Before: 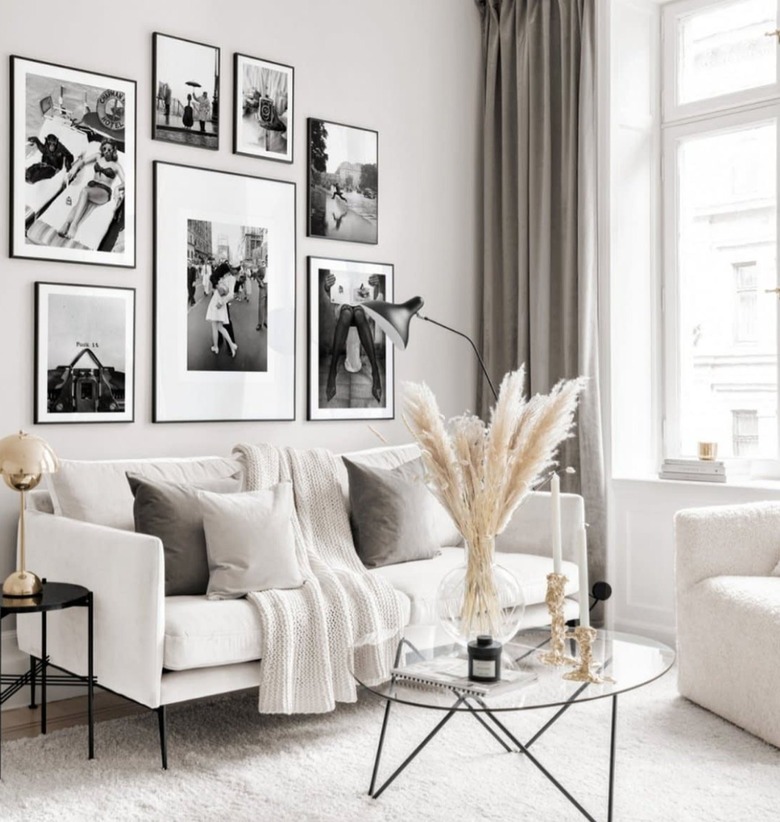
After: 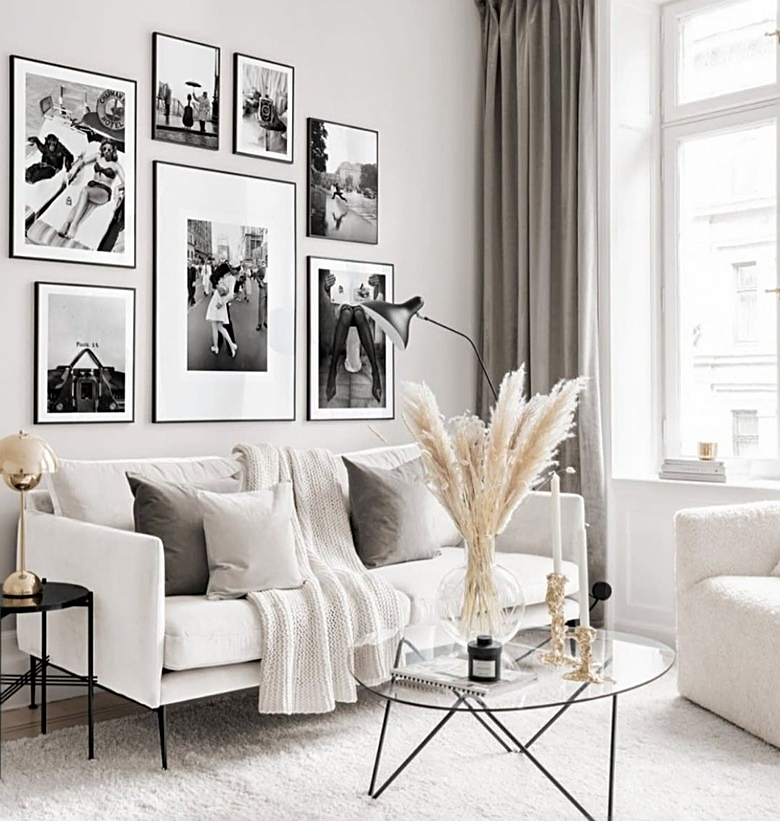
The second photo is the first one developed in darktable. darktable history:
local contrast: mode bilateral grid, contrast 100, coarseness 99, detail 94%, midtone range 0.2
crop: bottom 0.052%
sharpen: on, module defaults
tone equalizer: on, module defaults
